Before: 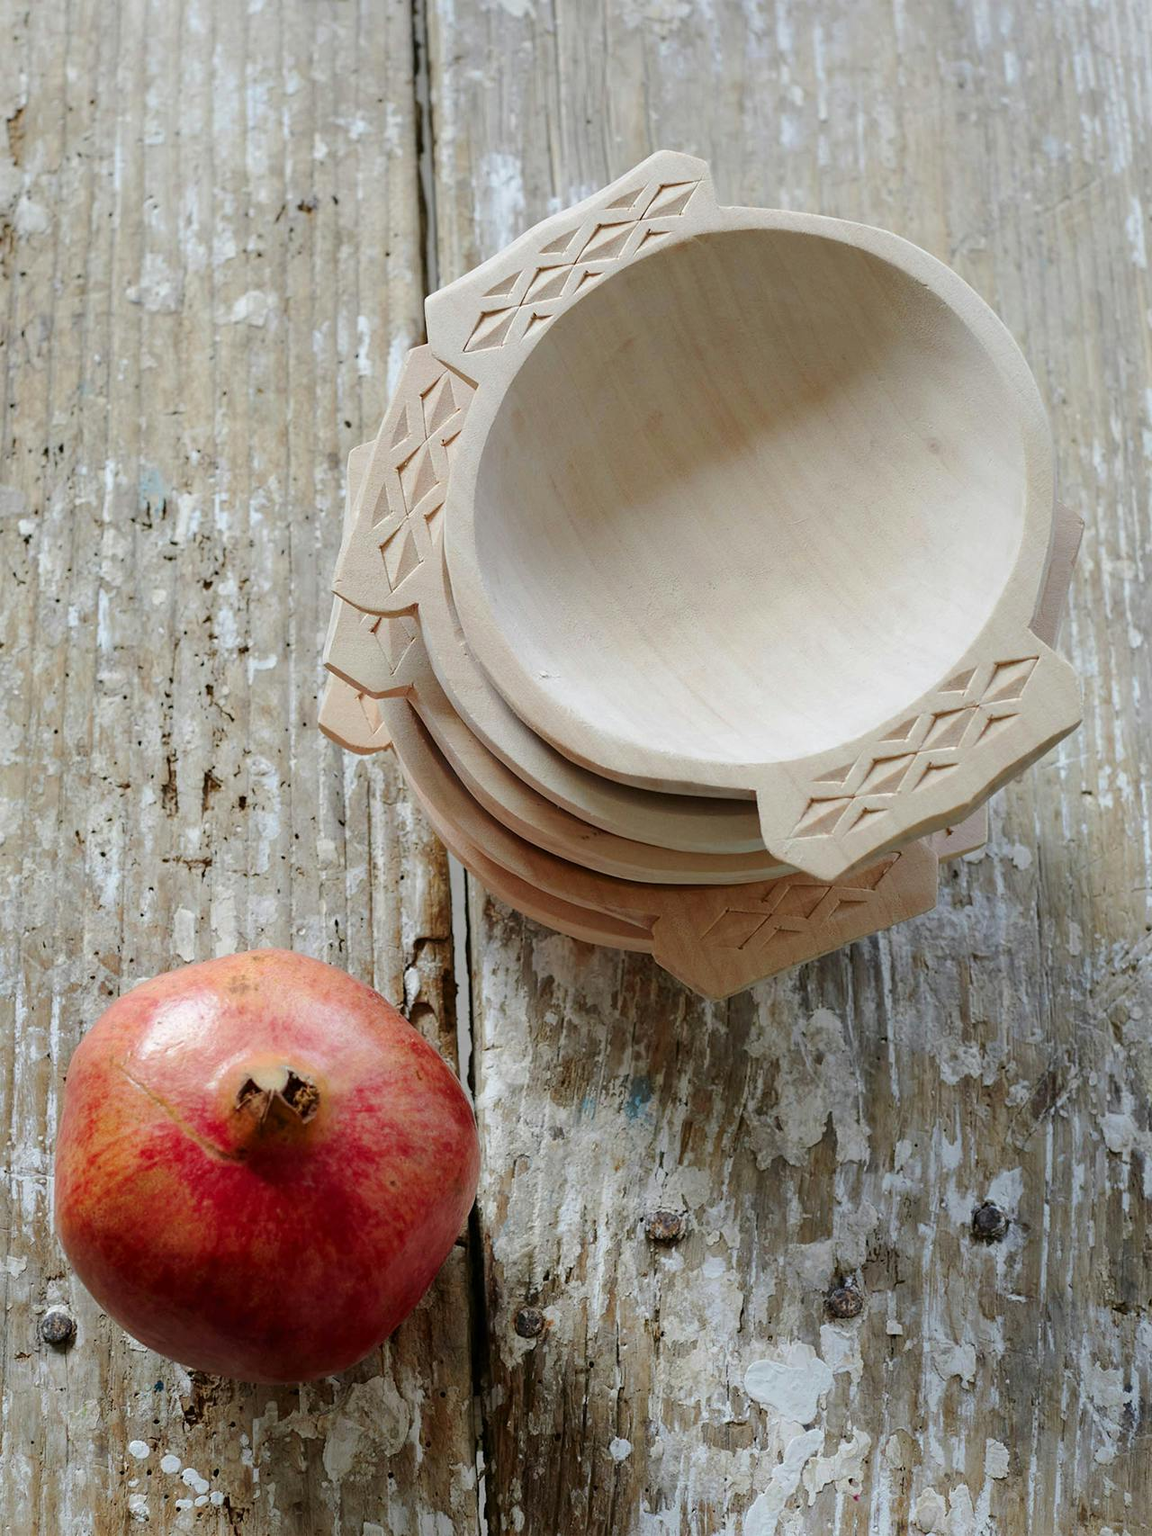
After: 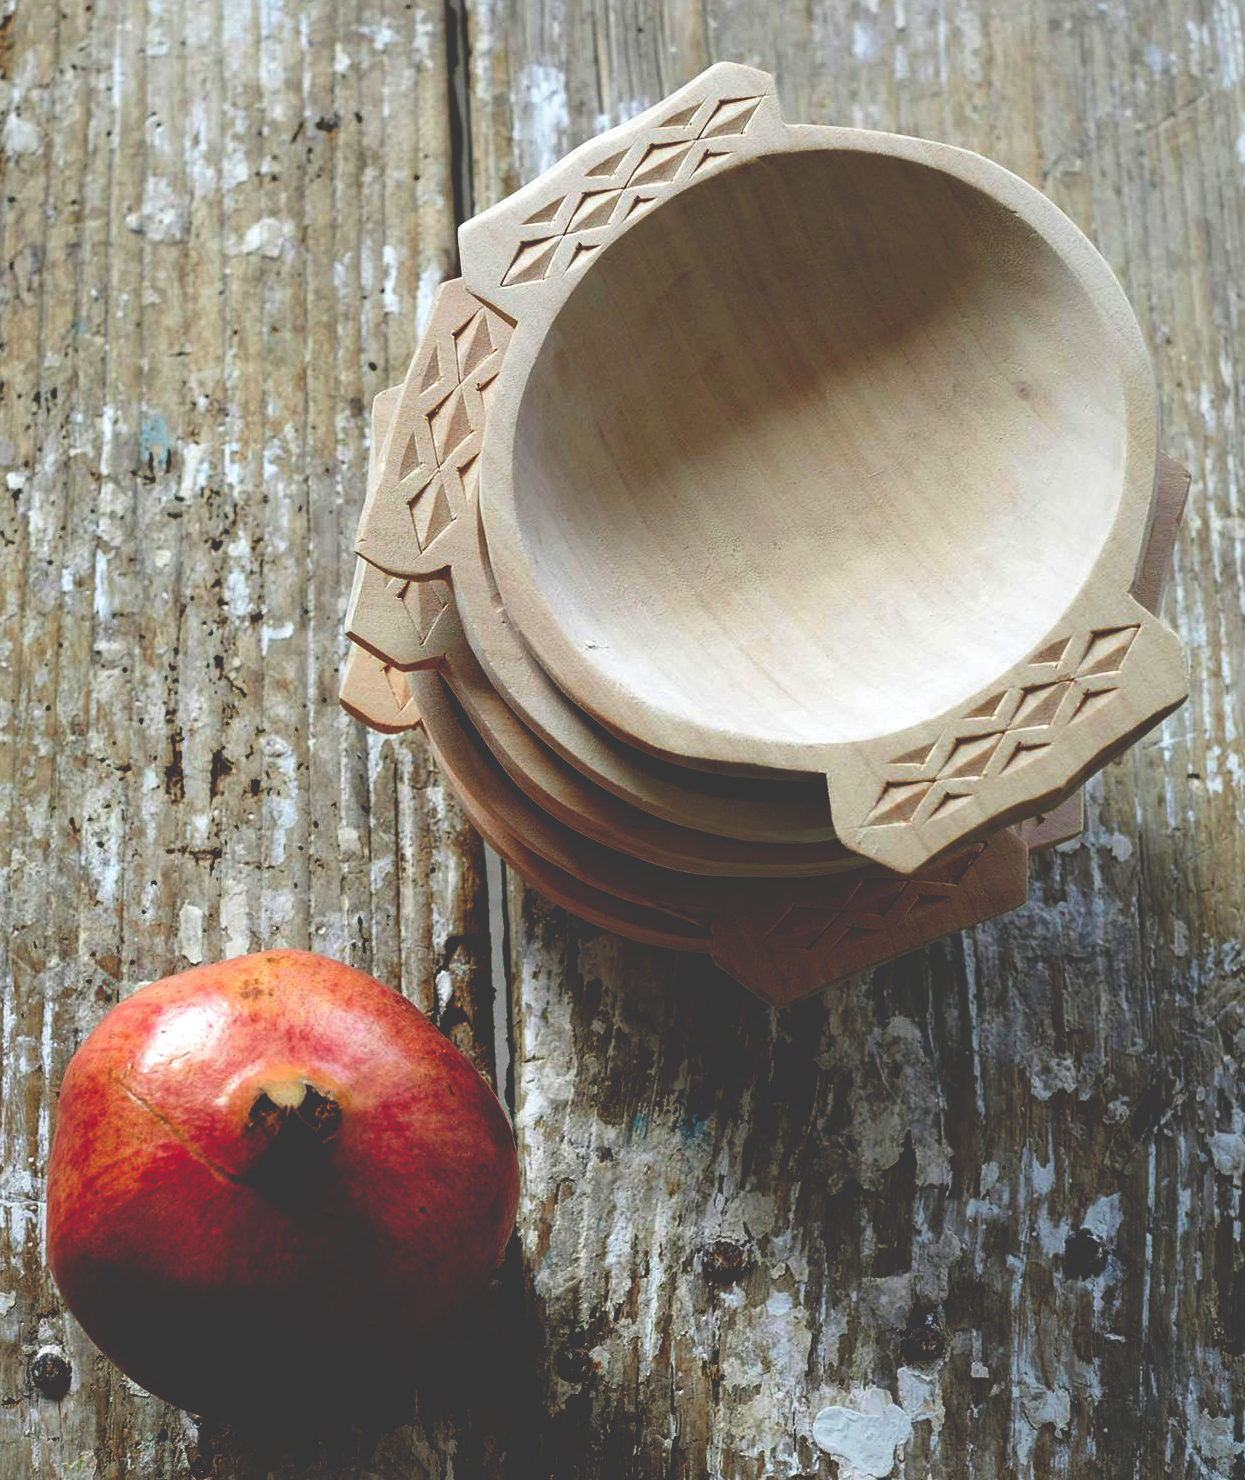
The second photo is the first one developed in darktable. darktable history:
crop: left 1.134%, top 6.156%, right 1.544%, bottom 7.139%
base curve: curves: ch0 [(0, 0.036) (0.083, 0.04) (0.804, 1)], preserve colors none
